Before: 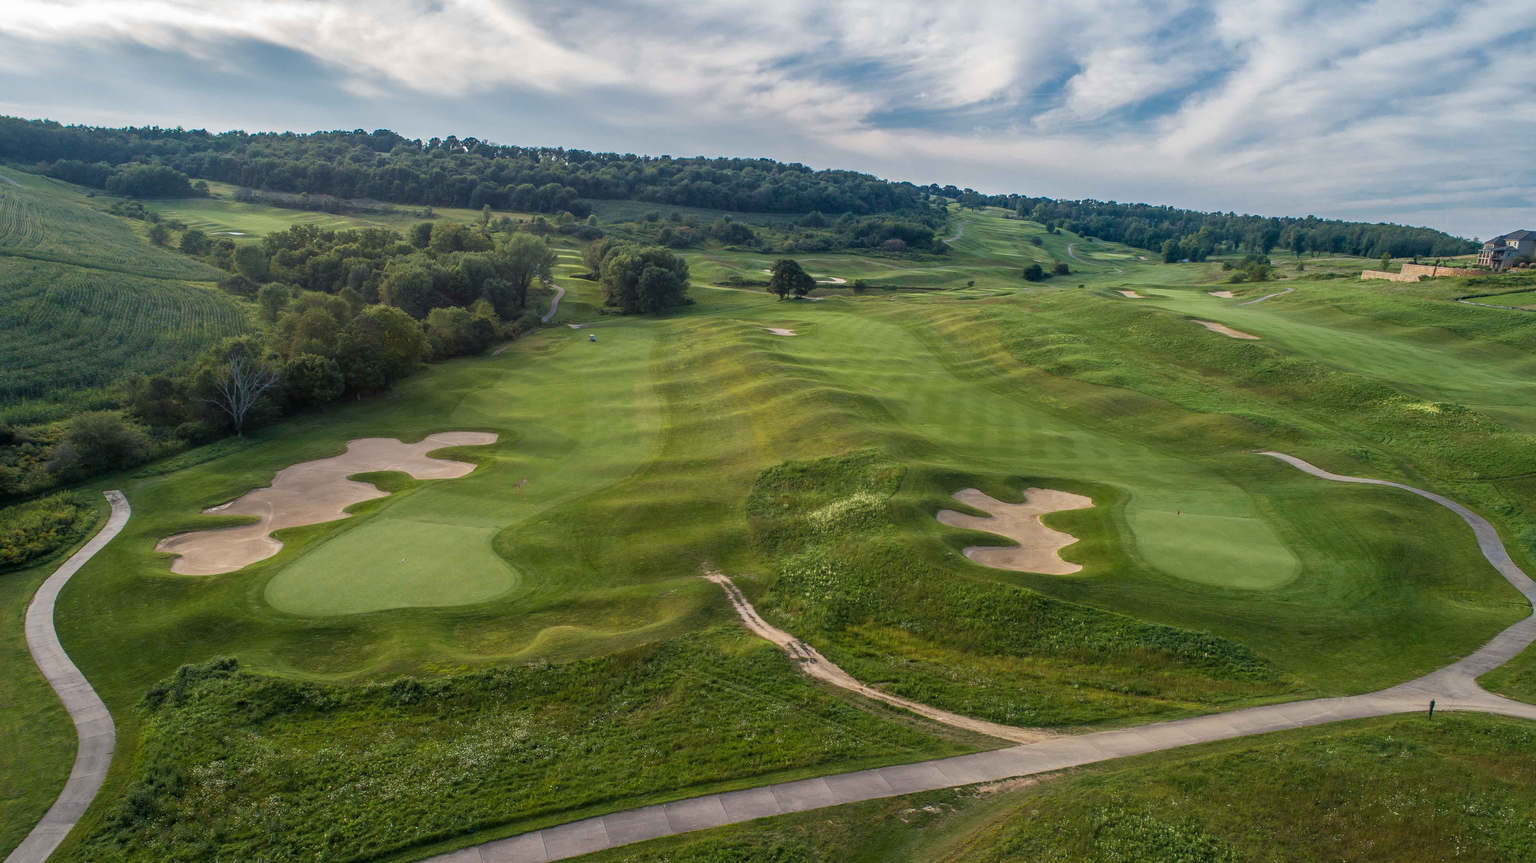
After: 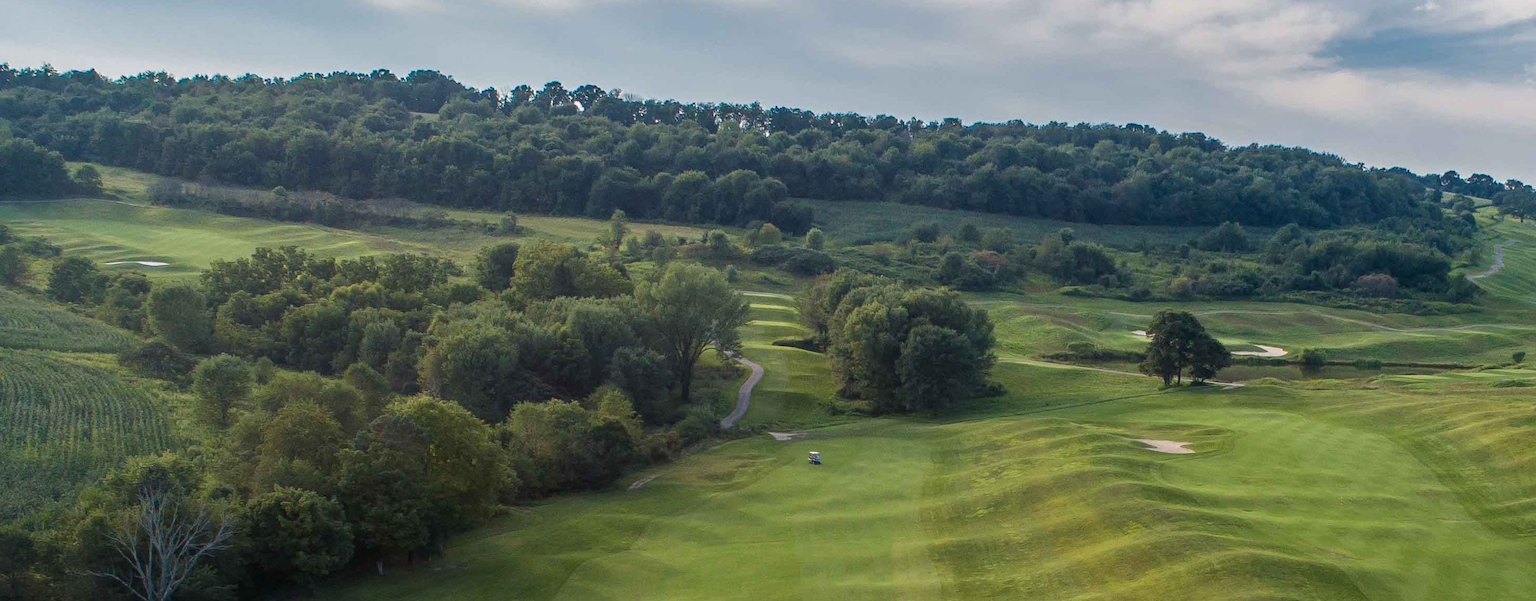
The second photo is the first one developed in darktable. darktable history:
crop: left 10.06%, top 10.671%, right 36.161%, bottom 51.864%
